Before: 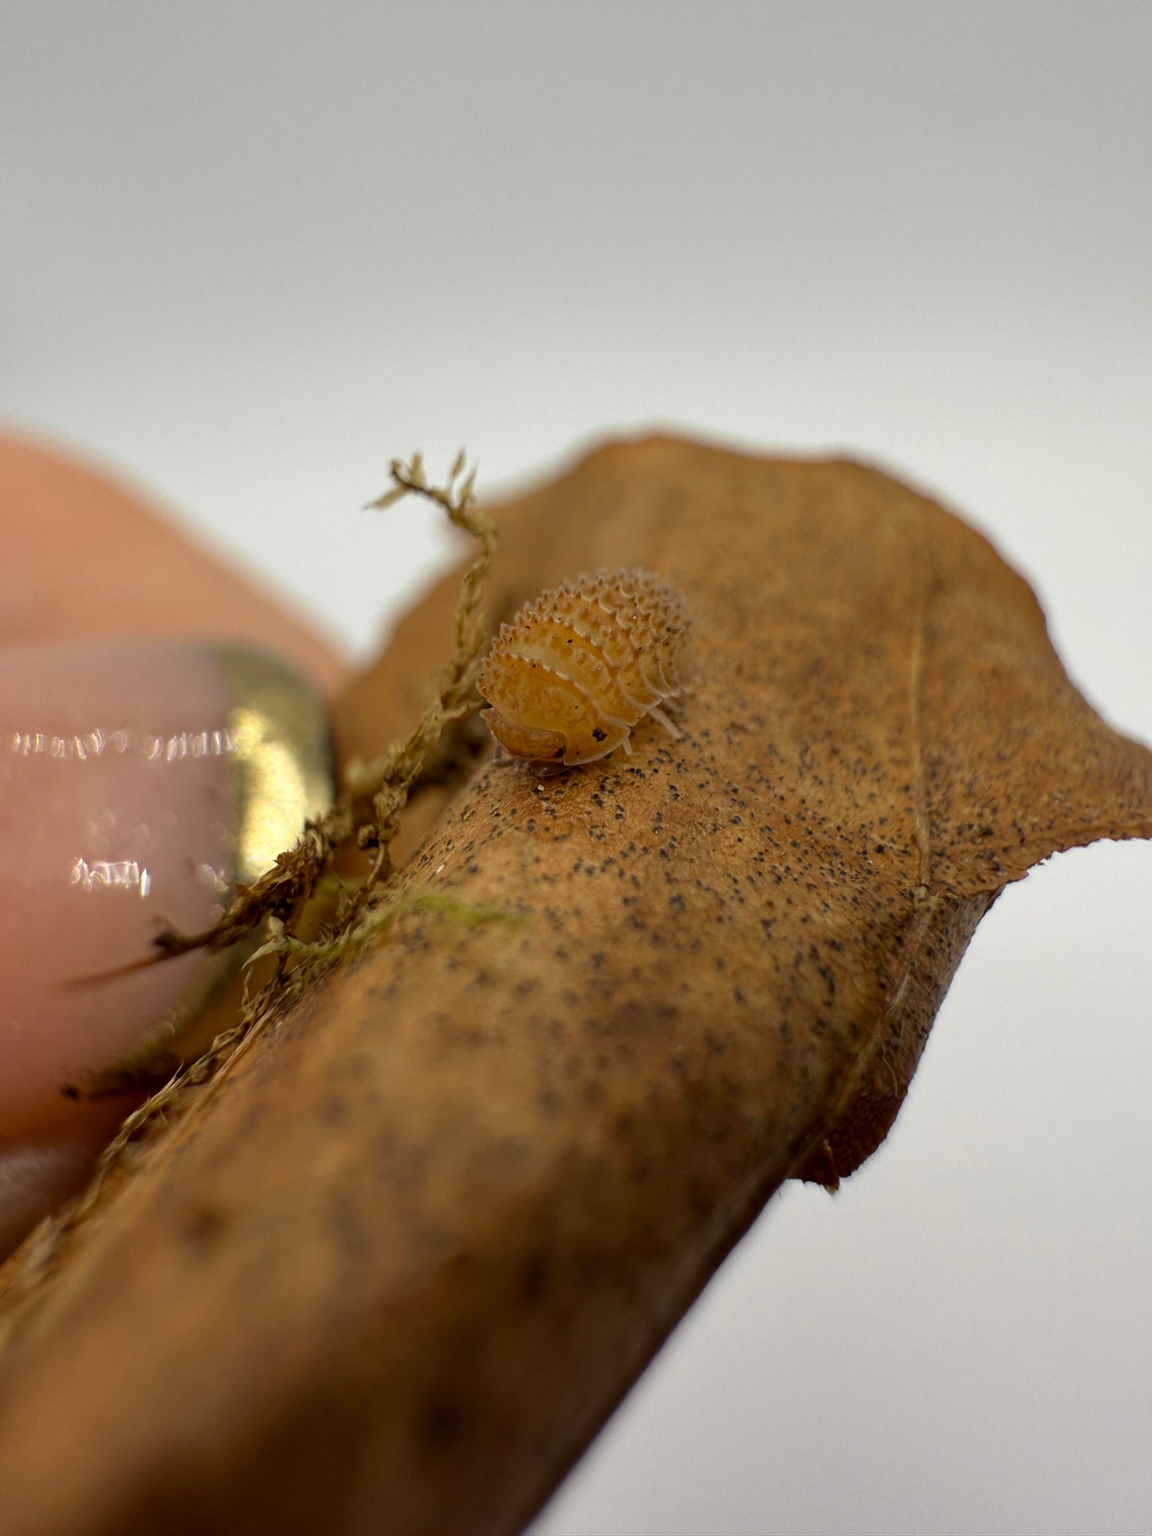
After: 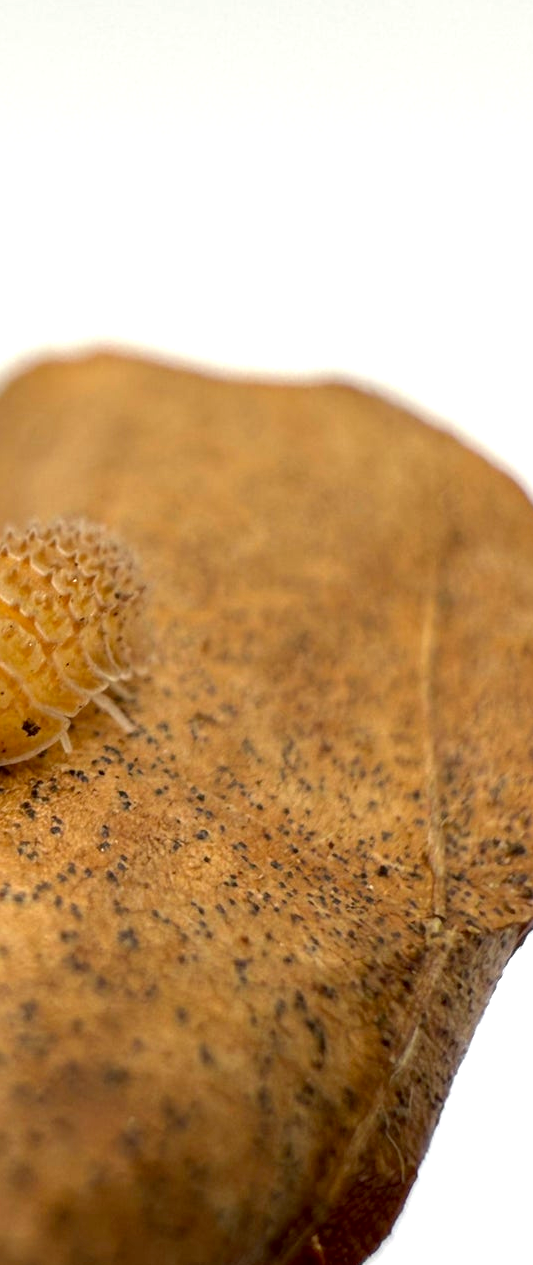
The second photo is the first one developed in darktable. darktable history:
crop and rotate: left 49.936%, top 10.094%, right 13.136%, bottom 24.256%
exposure: black level correction 0.001, exposure 1 EV, compensate highlight preservation false
